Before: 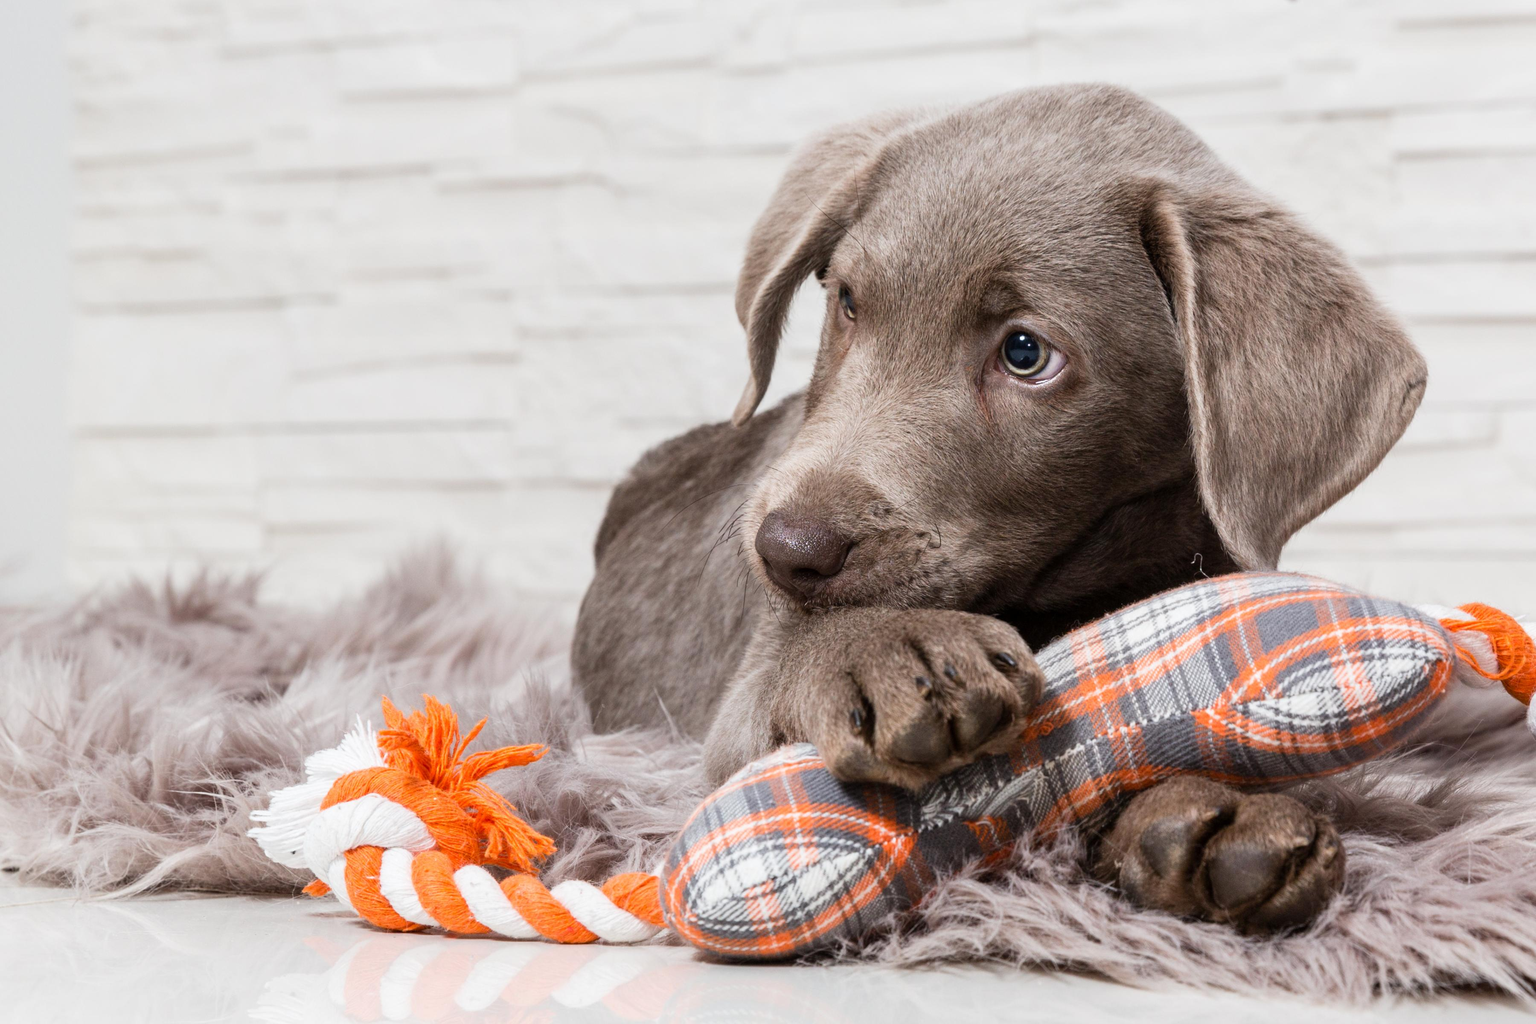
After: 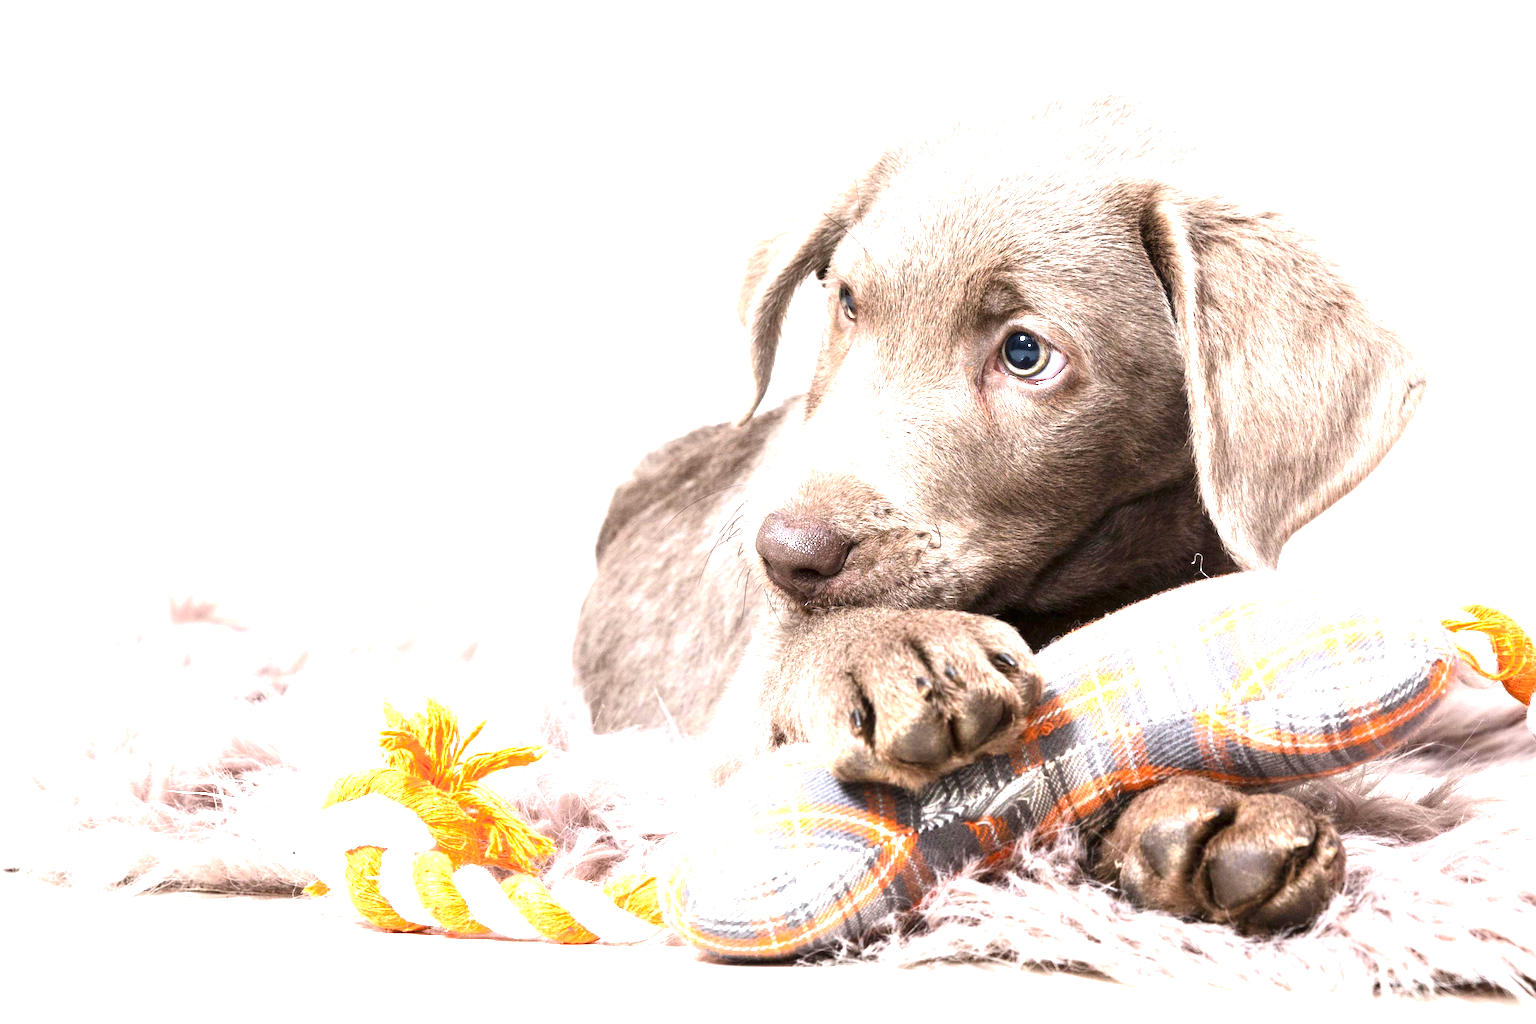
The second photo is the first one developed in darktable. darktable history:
exposure: black level correction 0, exposure 1.9 EV, compensate highlight preservation false
shadows and highlights: shadows -30, highlights 30
